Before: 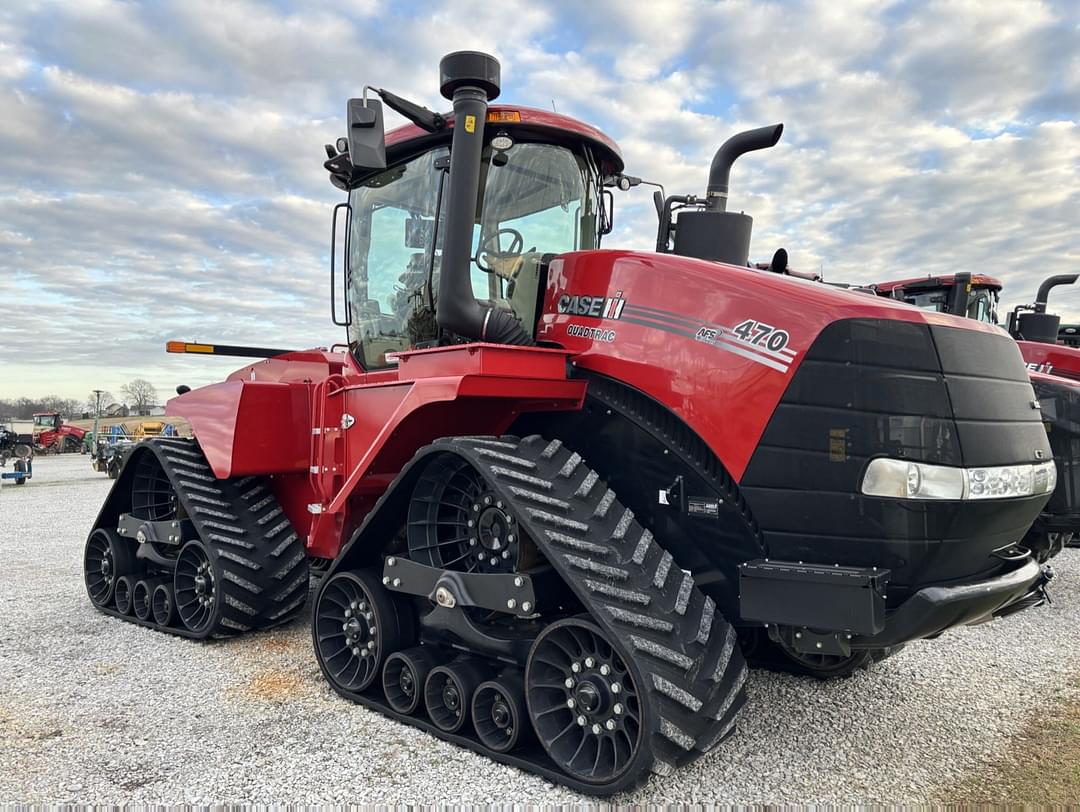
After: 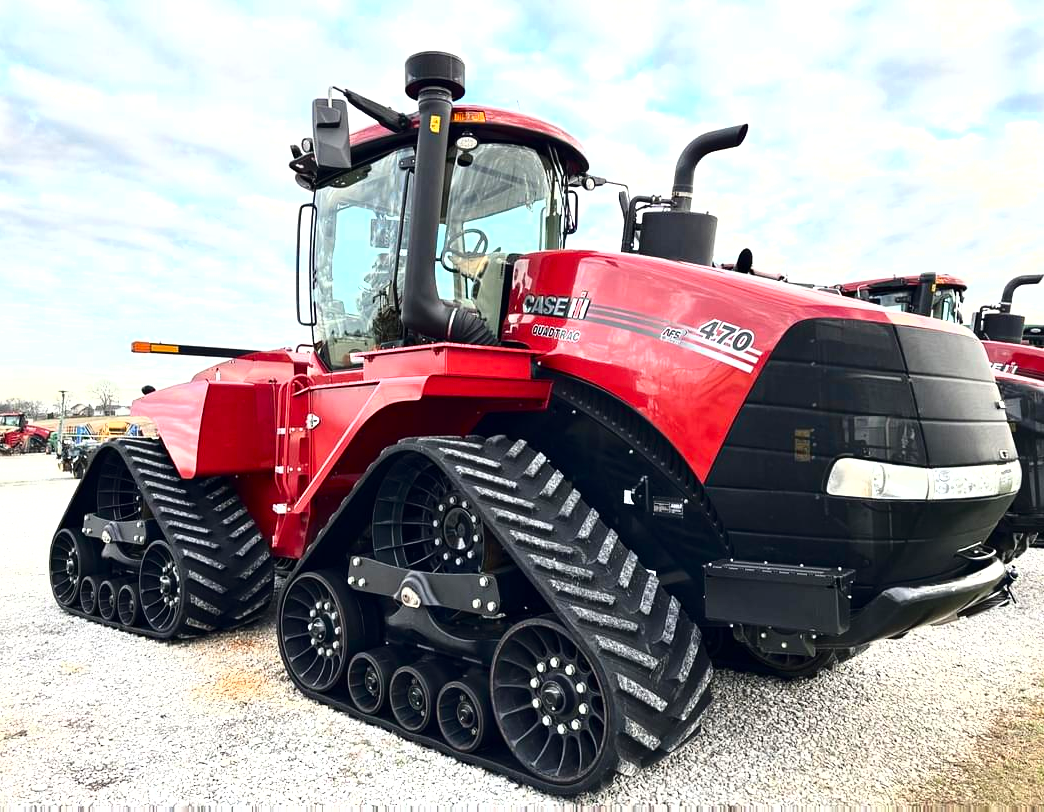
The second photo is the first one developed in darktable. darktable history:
exposure: exposure 0.566 EV, compensate highlight preservation false
tone curve: curves: ch0 [(0, 0) (0.003, 0.002) (0.011, 0.006) (0.025, 0.014) (0.044, 0.025) (0.069, 0.039) (0.1, 0.056) (0.136, 0.082) (0.177, 0.116) (0.224, 0.163) (0.277, 0.233) (0.335, 0.311) (0.399, 0.396) (0.468, 0.488) (0.543, 0.588) (0.623, 0.695) (0.709, 0.809) (0.801, 0.912) (0.898, 0.997) (1, 1)], color space Lab, independent channels, preserve colors none
crop and rotate: left 3.295%
tone equalizer: on, module defaults
